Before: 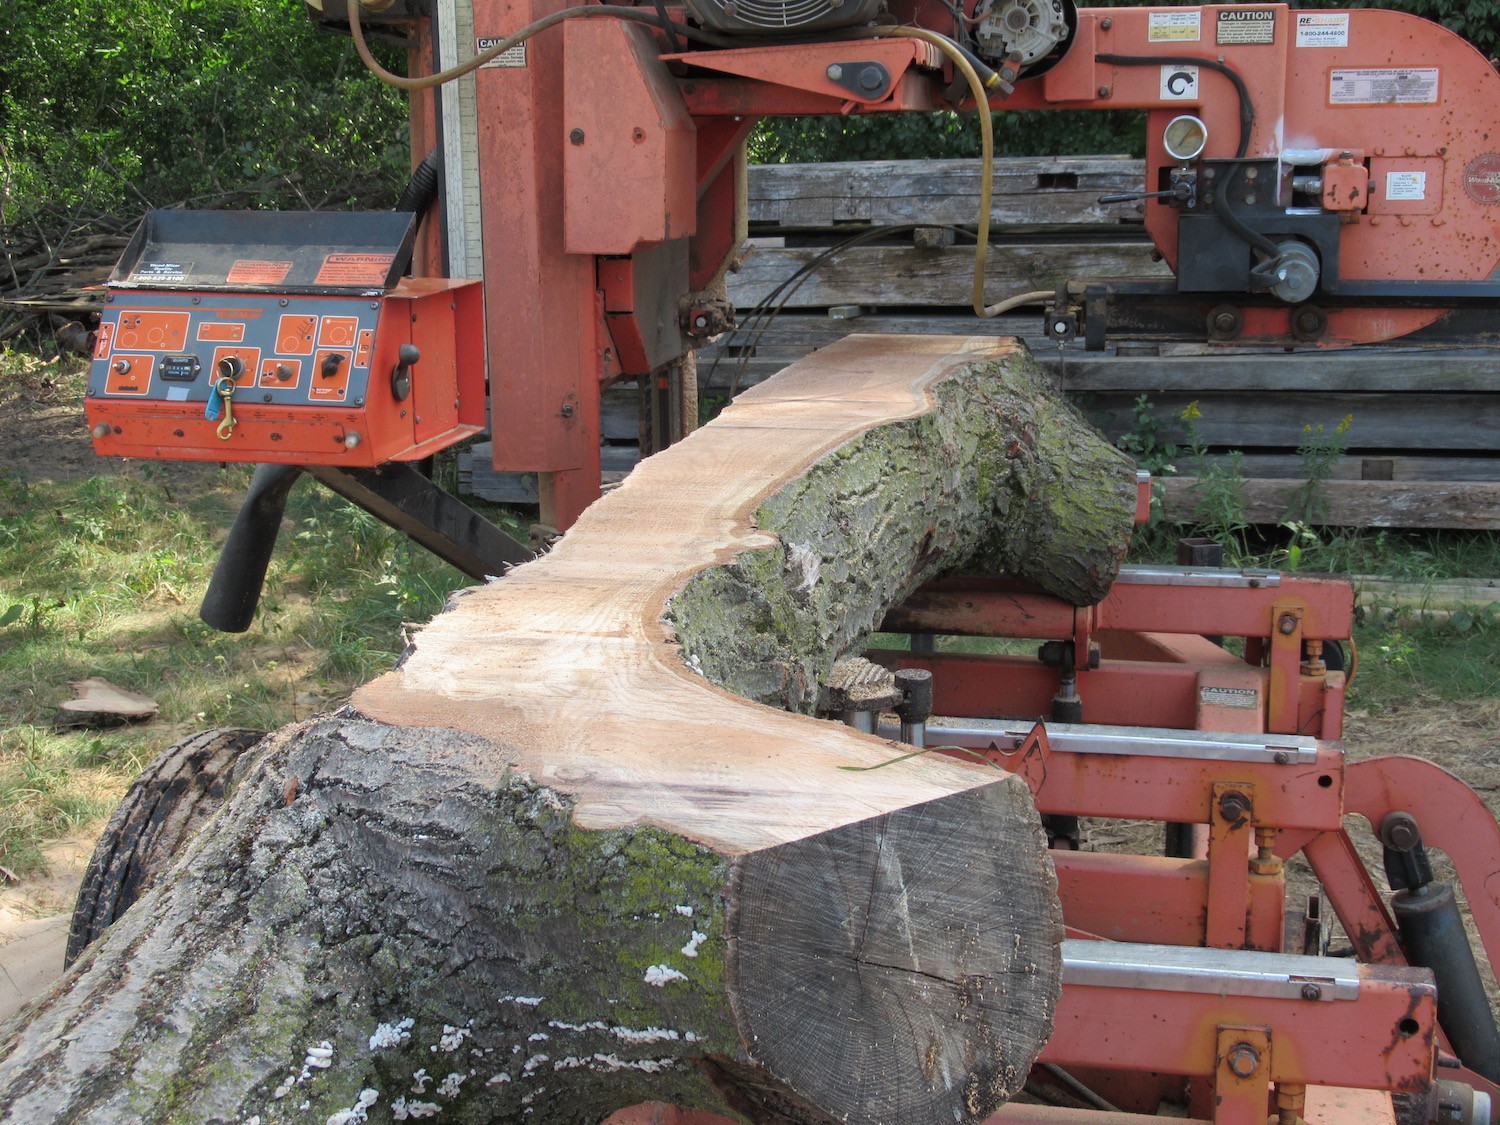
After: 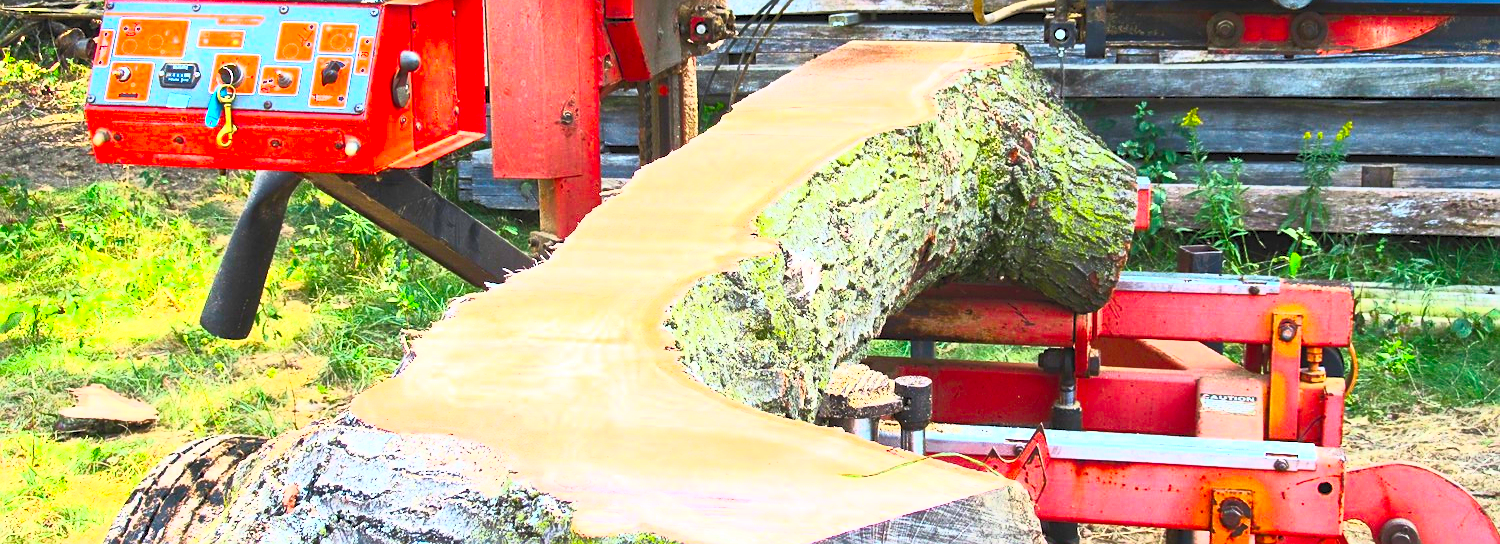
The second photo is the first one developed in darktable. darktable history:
crop and rotate: top 26.056%, bottom 25.543%
sharpen: on, module defaults
color balance rgb: perceptual saturation grading › global saturation 25%, perceptual brilliance grading › mid-tones 10%, perceptual brilliance grading › shadows 15%, global vibrance 20%
contrast brightness saturation: contrast 1, brightness 1, saturation 1
